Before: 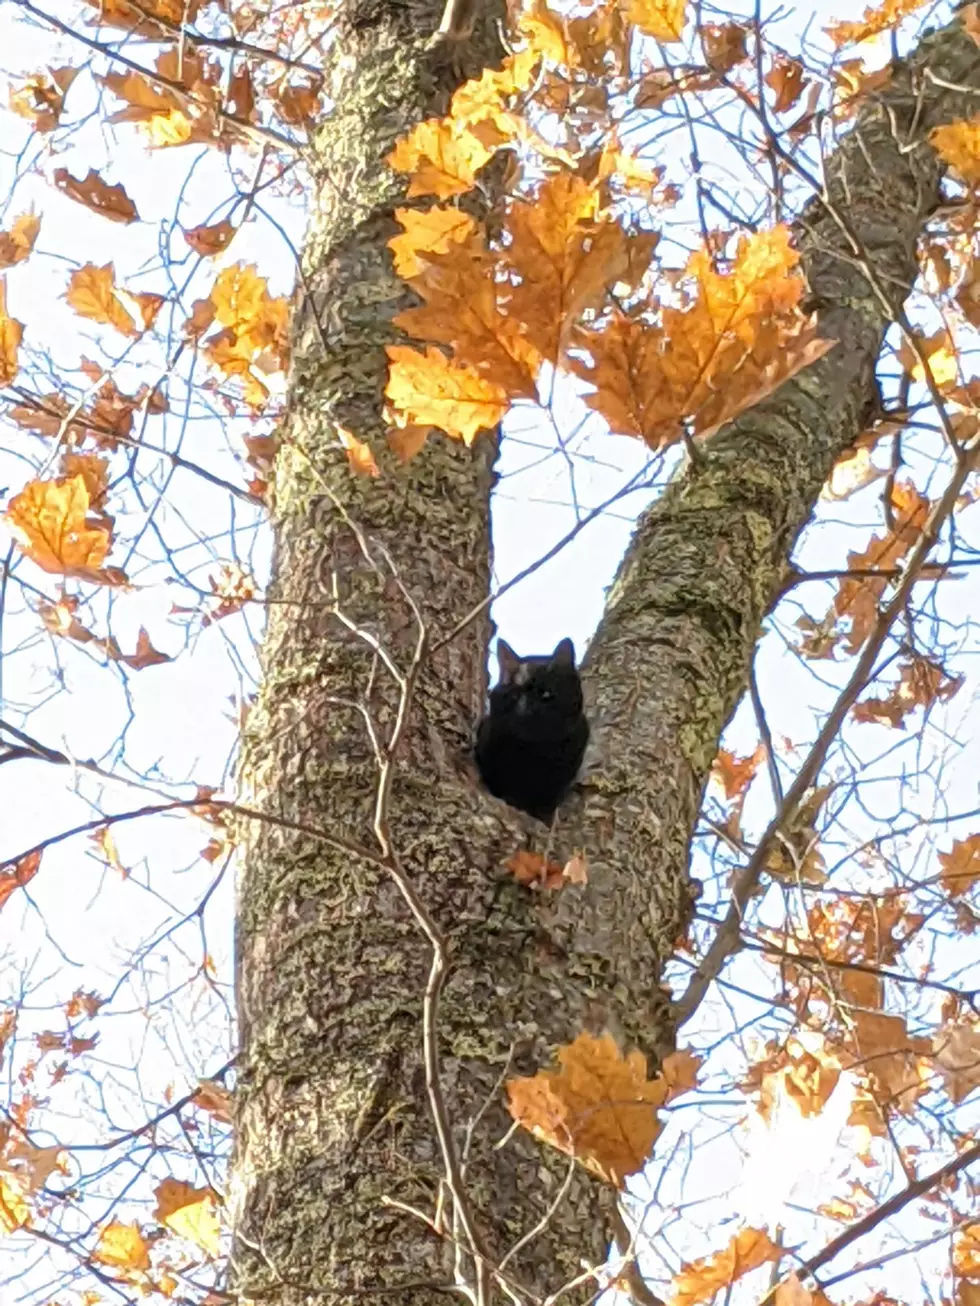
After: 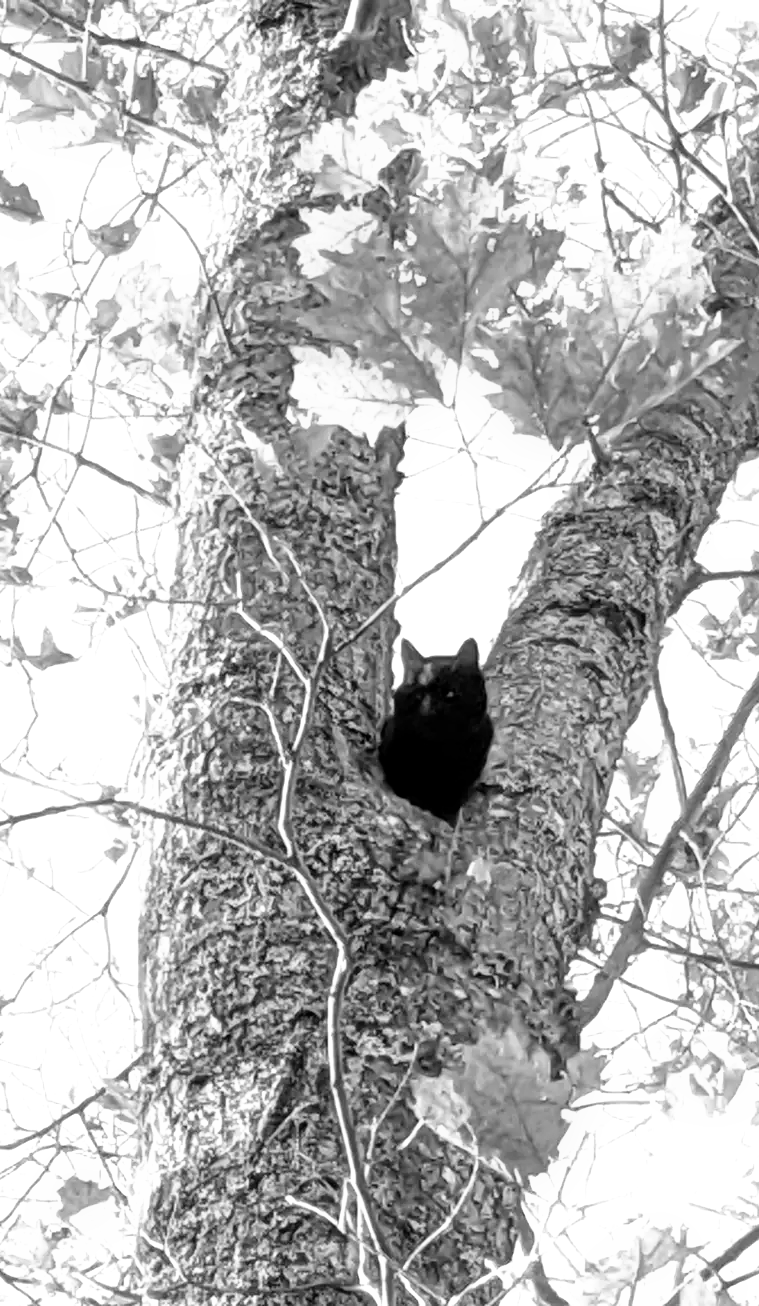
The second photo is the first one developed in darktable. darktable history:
exposure: black level correction 0.001, exposure 0.675 EV, compensate highlight preservation false
monochrome: on, module defaults
crop: left 9.88%, right 12.664%
filmic rgb: black relative exposure -12 EV, white relative exposure 2.8 EV, threshold 3 EV, target black luminance 0%, hardness 8.06, latitude 70.41%, contrast 1.14, highlights saturation mix 10%, shadows ↔ highlights balance -0.388%, color science v4 (2020), iterations of high-quality reconstruction 10, contrast in shadows soft, contrast in highlights soft, enable highlight reconstruction true
